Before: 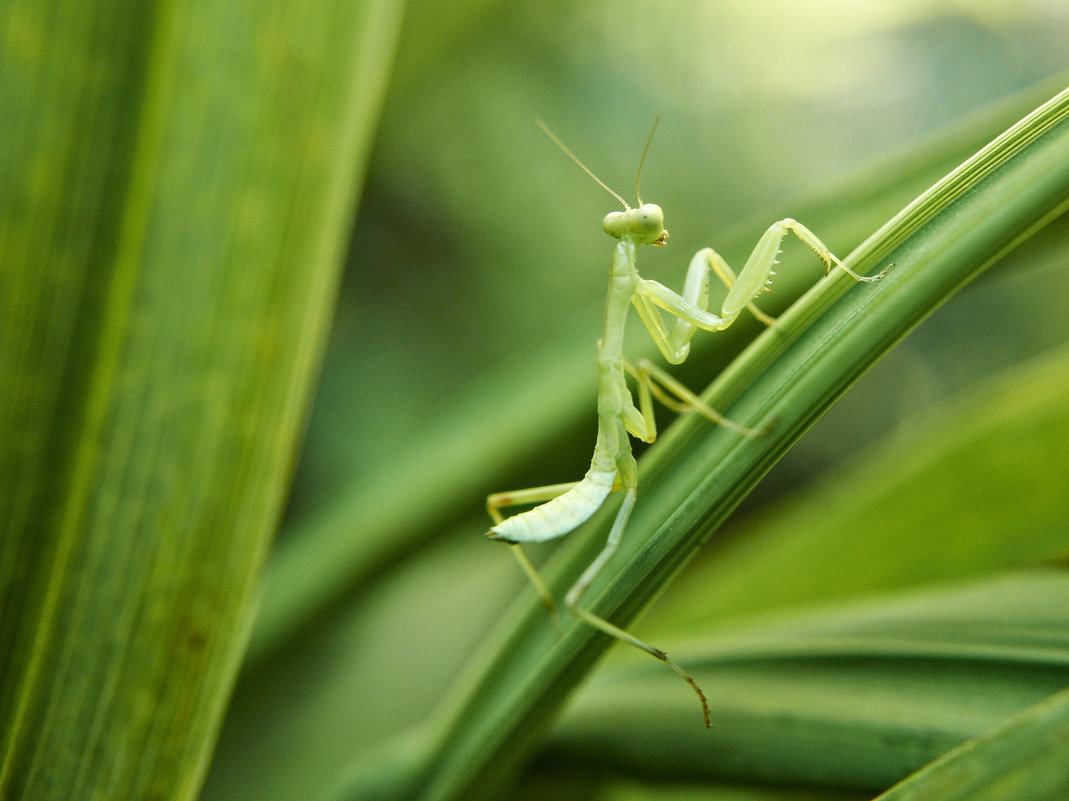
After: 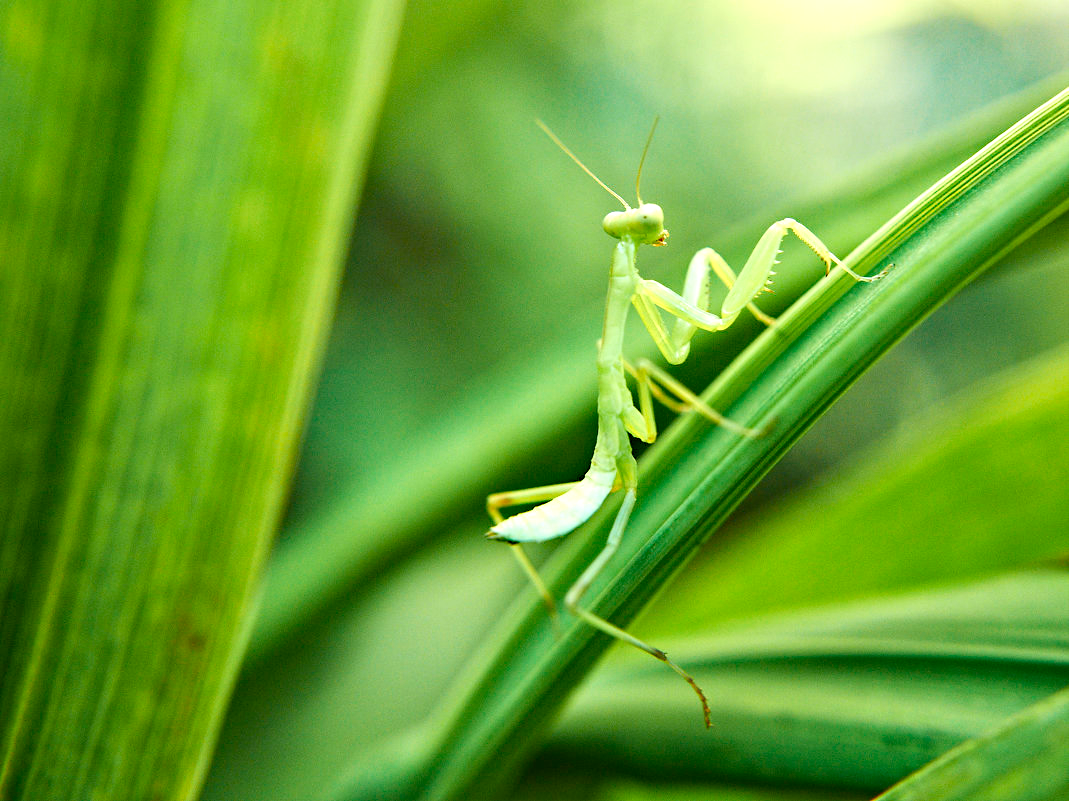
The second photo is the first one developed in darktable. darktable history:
base curve: fusion 1, preserve colors none
